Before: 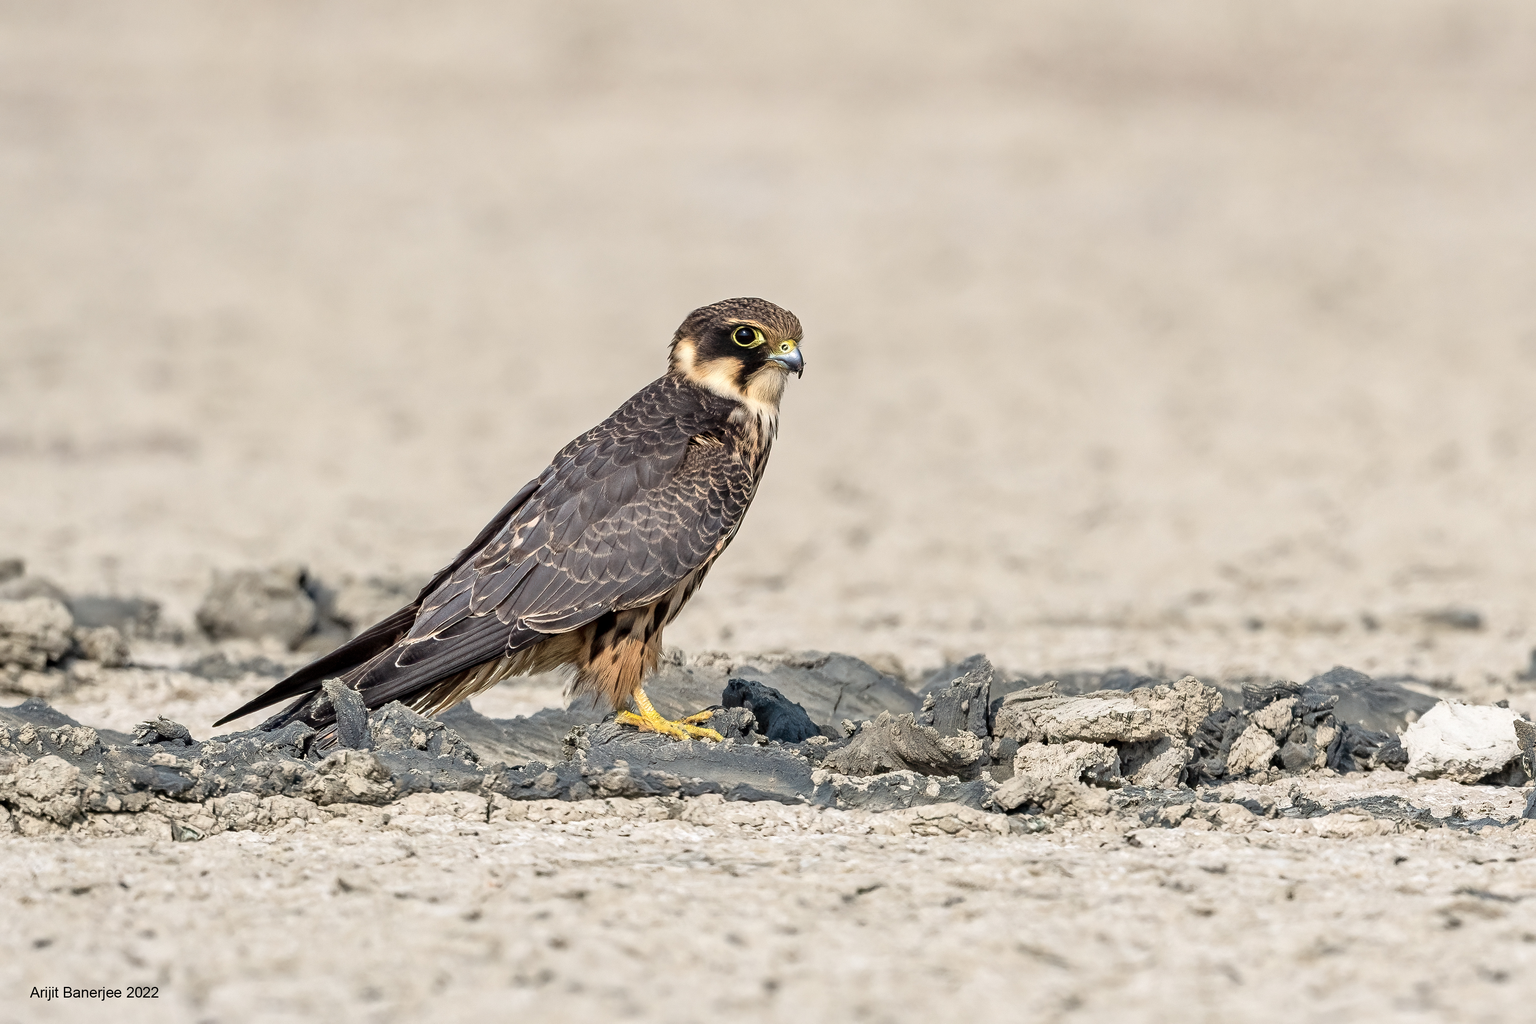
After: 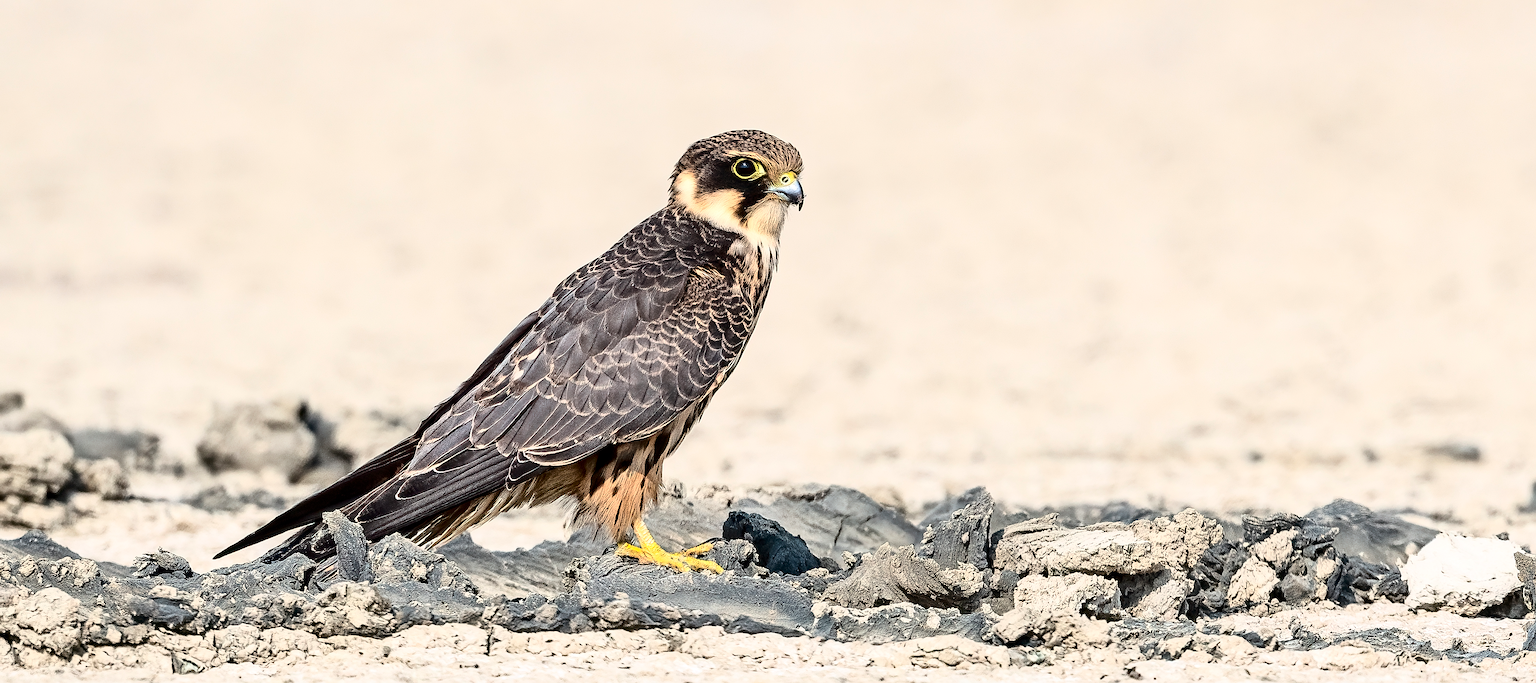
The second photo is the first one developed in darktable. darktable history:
contrast brightness saturation: contrast 0.381, brightness 0.104
sharpen: amount 0.599
crop: top 16.454%, bottom 16.778%
